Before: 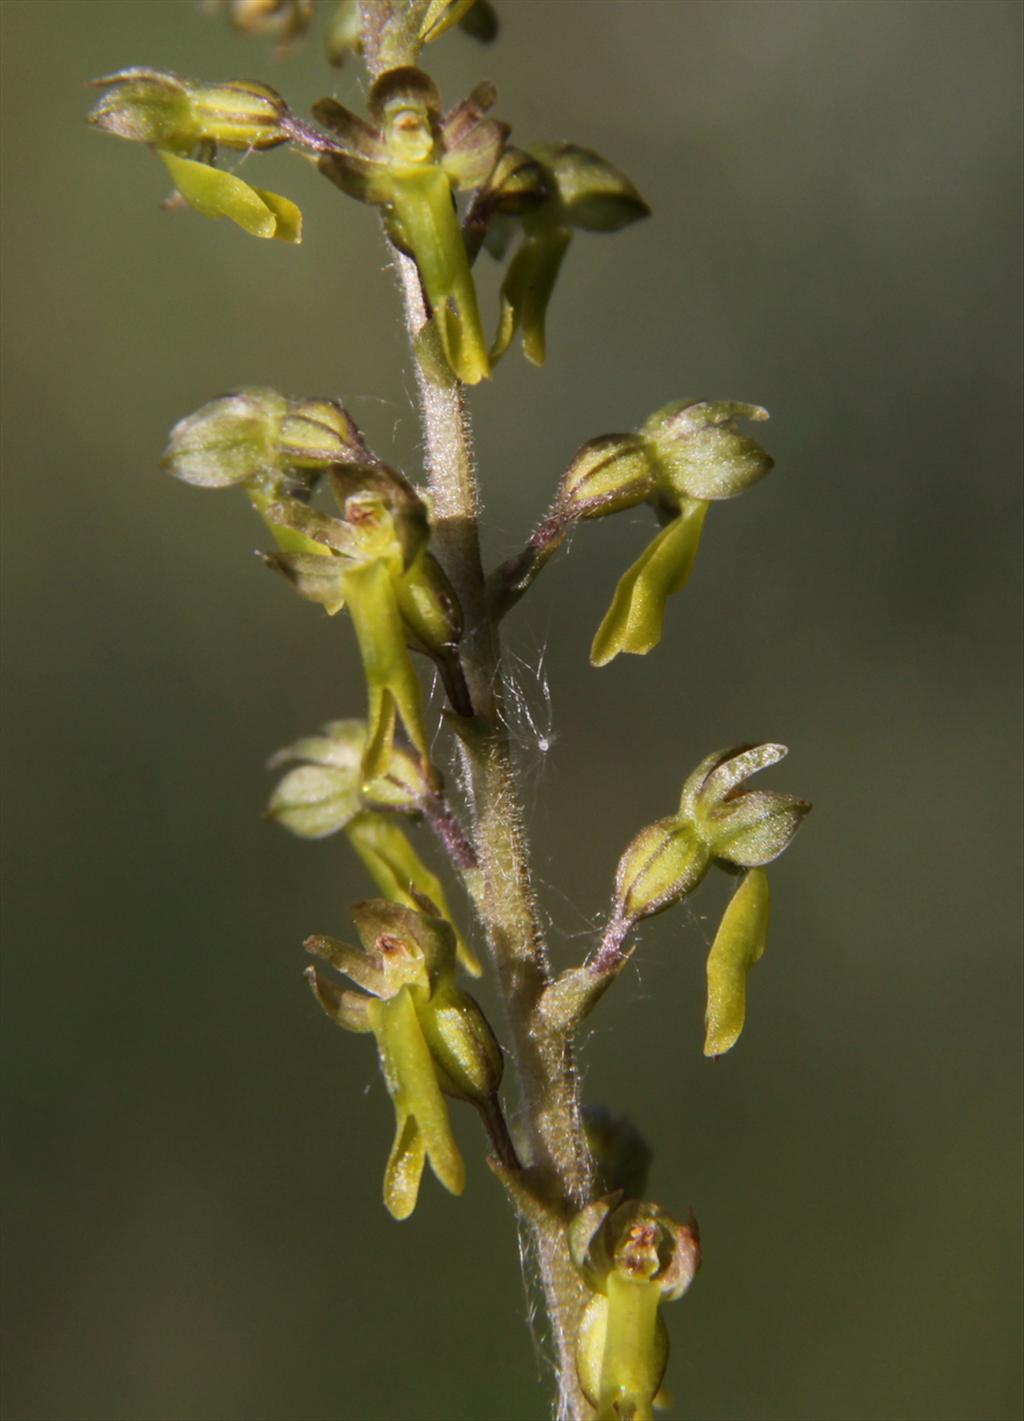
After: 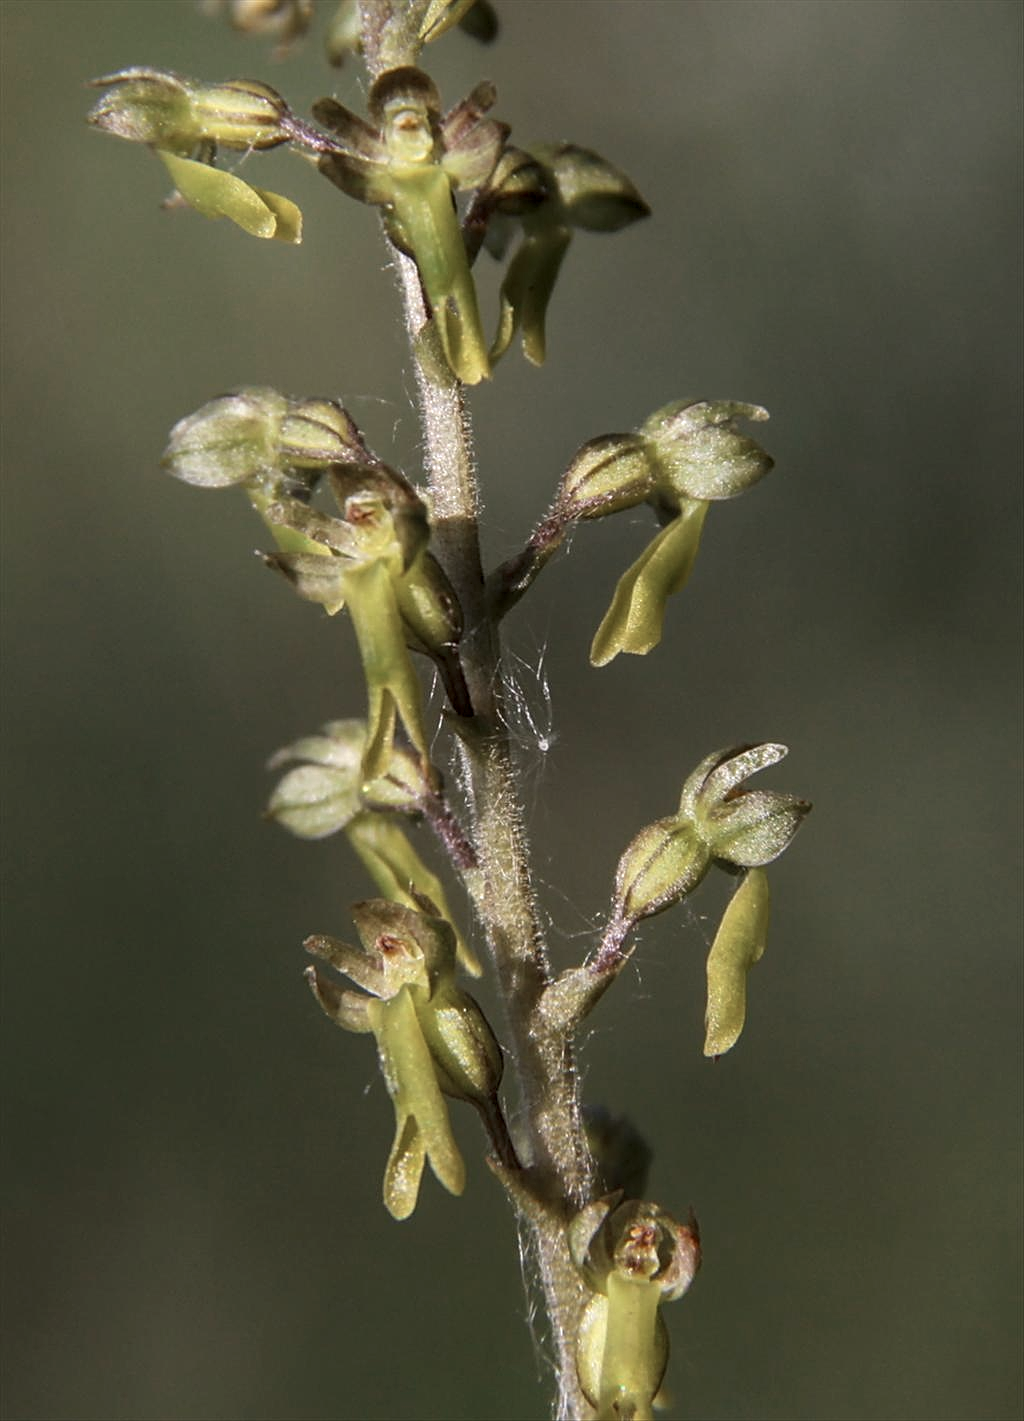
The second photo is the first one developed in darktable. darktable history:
sharpen: on, module defaults
local contrast: on, module defaults
color zones: curves: ch0 [(0, 0.5) (0.125, 0.4) (0.25, 0.5) (0.375, 0.4) (0.5, 0.4) (0.625, 0.35) (0.75, 0.35) (0.875, 0.5)]; ch1 [(0, 0.35) (0.125, 0.45) (0.25, 0.35) (0.375, 0.35) (0.5, 0.35) (0.625, 0.35) (0.75, 0.45) (0.875, 0.35)]; ch2 [(0, 0.6) (0.125, 0.5) (0.25, 0.5) (0.375, 0.6) (0.5, 0.6) (0.625, 0.5) (0.75, 0.5) (0.875, 0.5)]
